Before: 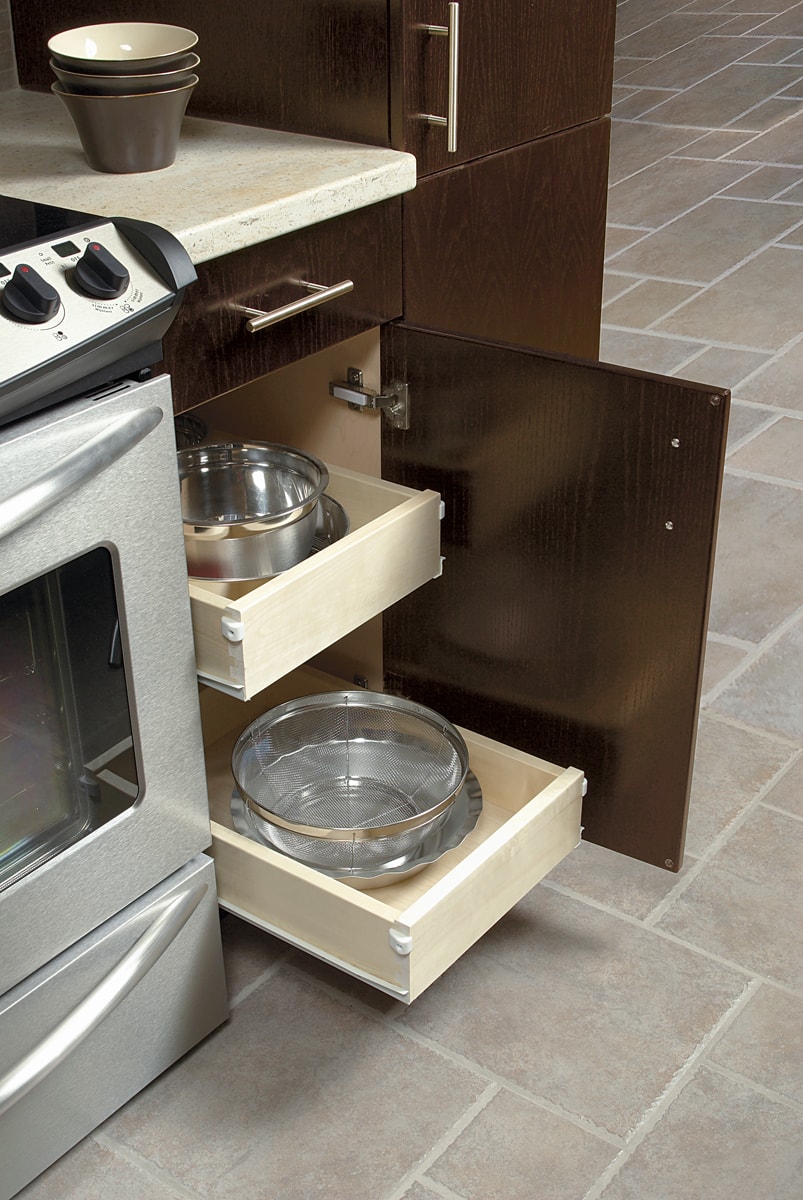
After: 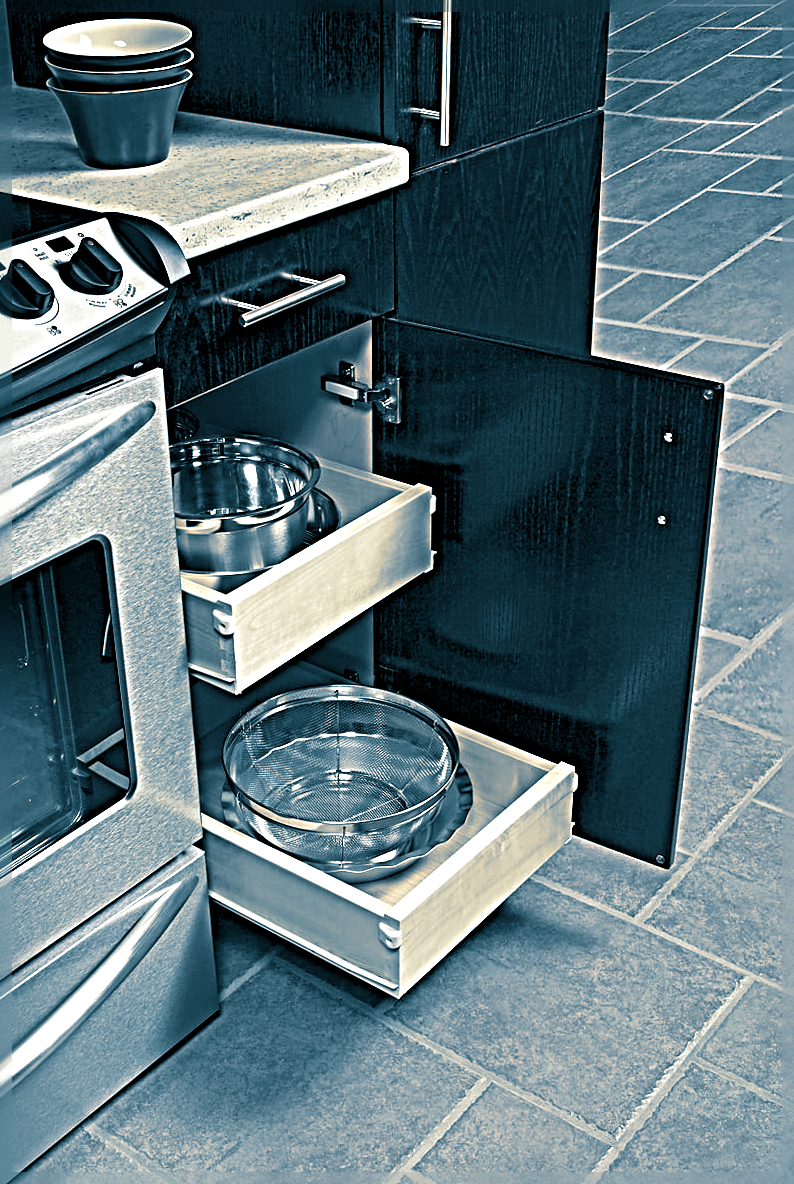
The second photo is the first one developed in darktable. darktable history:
crop and rotate: left 0.614%, top 0.179%, bottom 0.309%
sharpen: radius 6.3, amount 1.8, threshold 0
split-toning: shadows › hue 212.4°, balance -70
rotate and perspective: rotation 0.192°, lens shift (horizontal) -0.015, crop left 0.005, crop right 0.996, crop top 0.006, crop bottom 0.99
